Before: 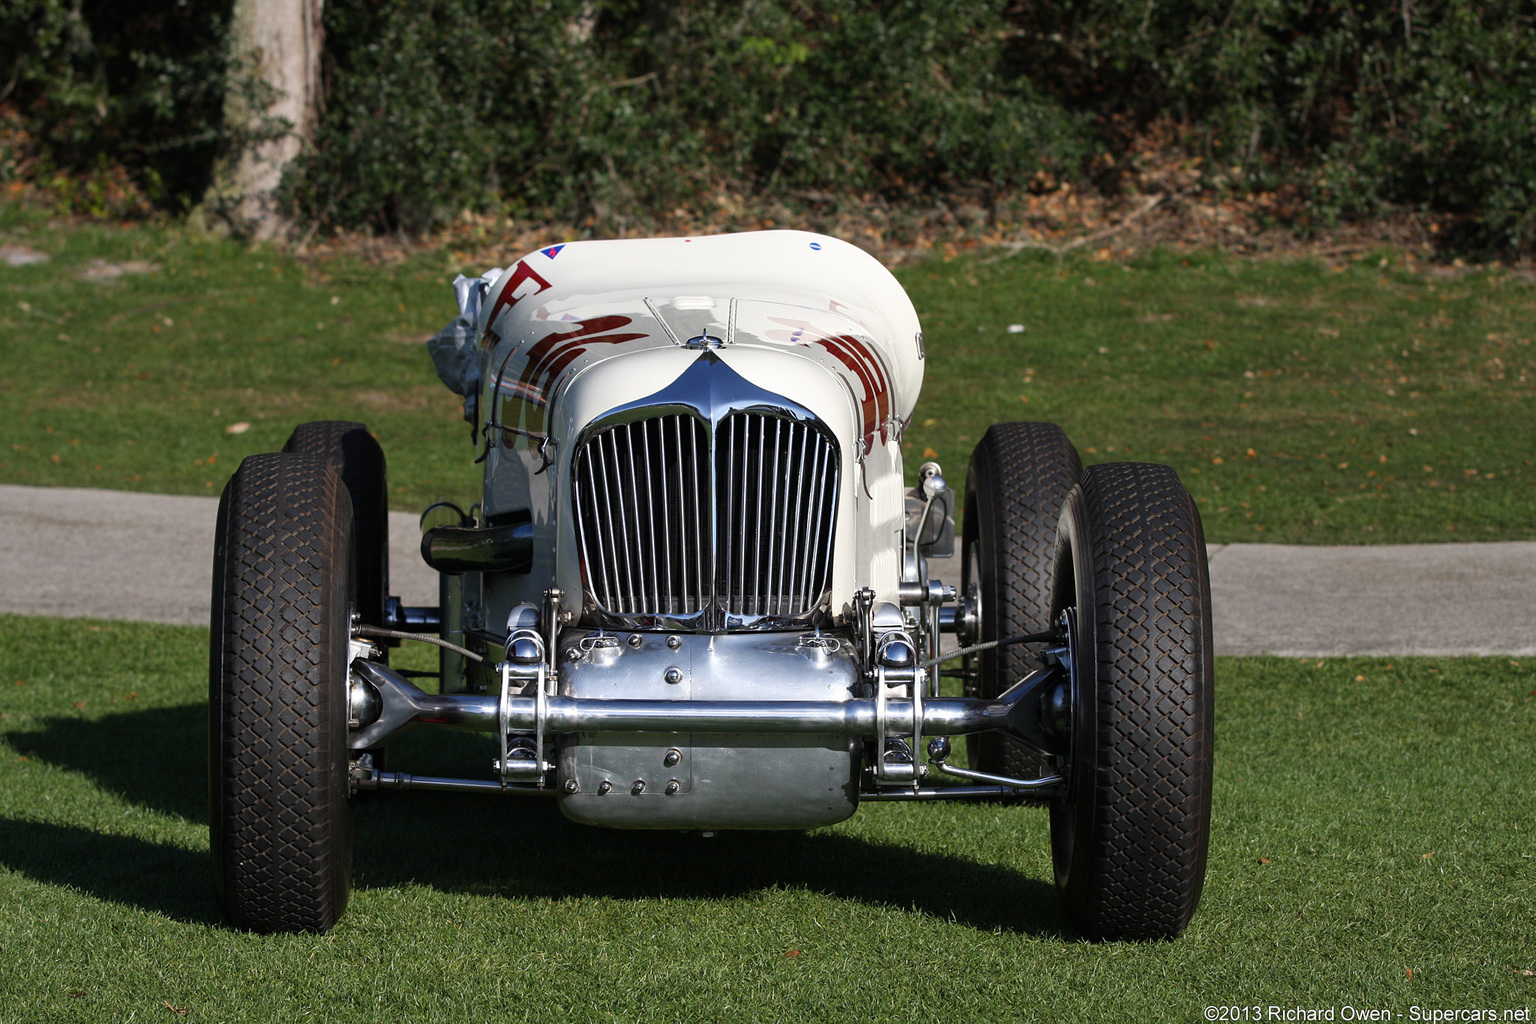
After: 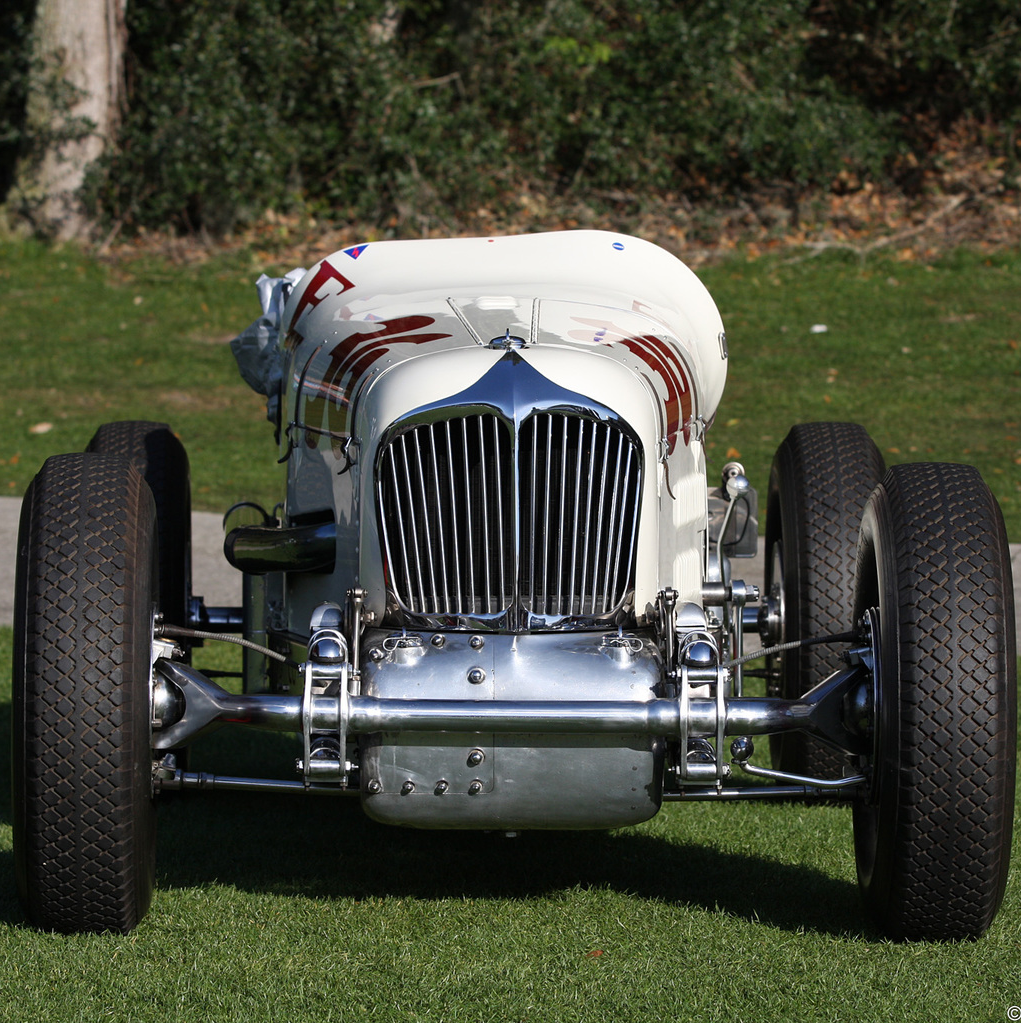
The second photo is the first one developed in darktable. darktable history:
crop and rotate: left 12.87%, right 20.646%
